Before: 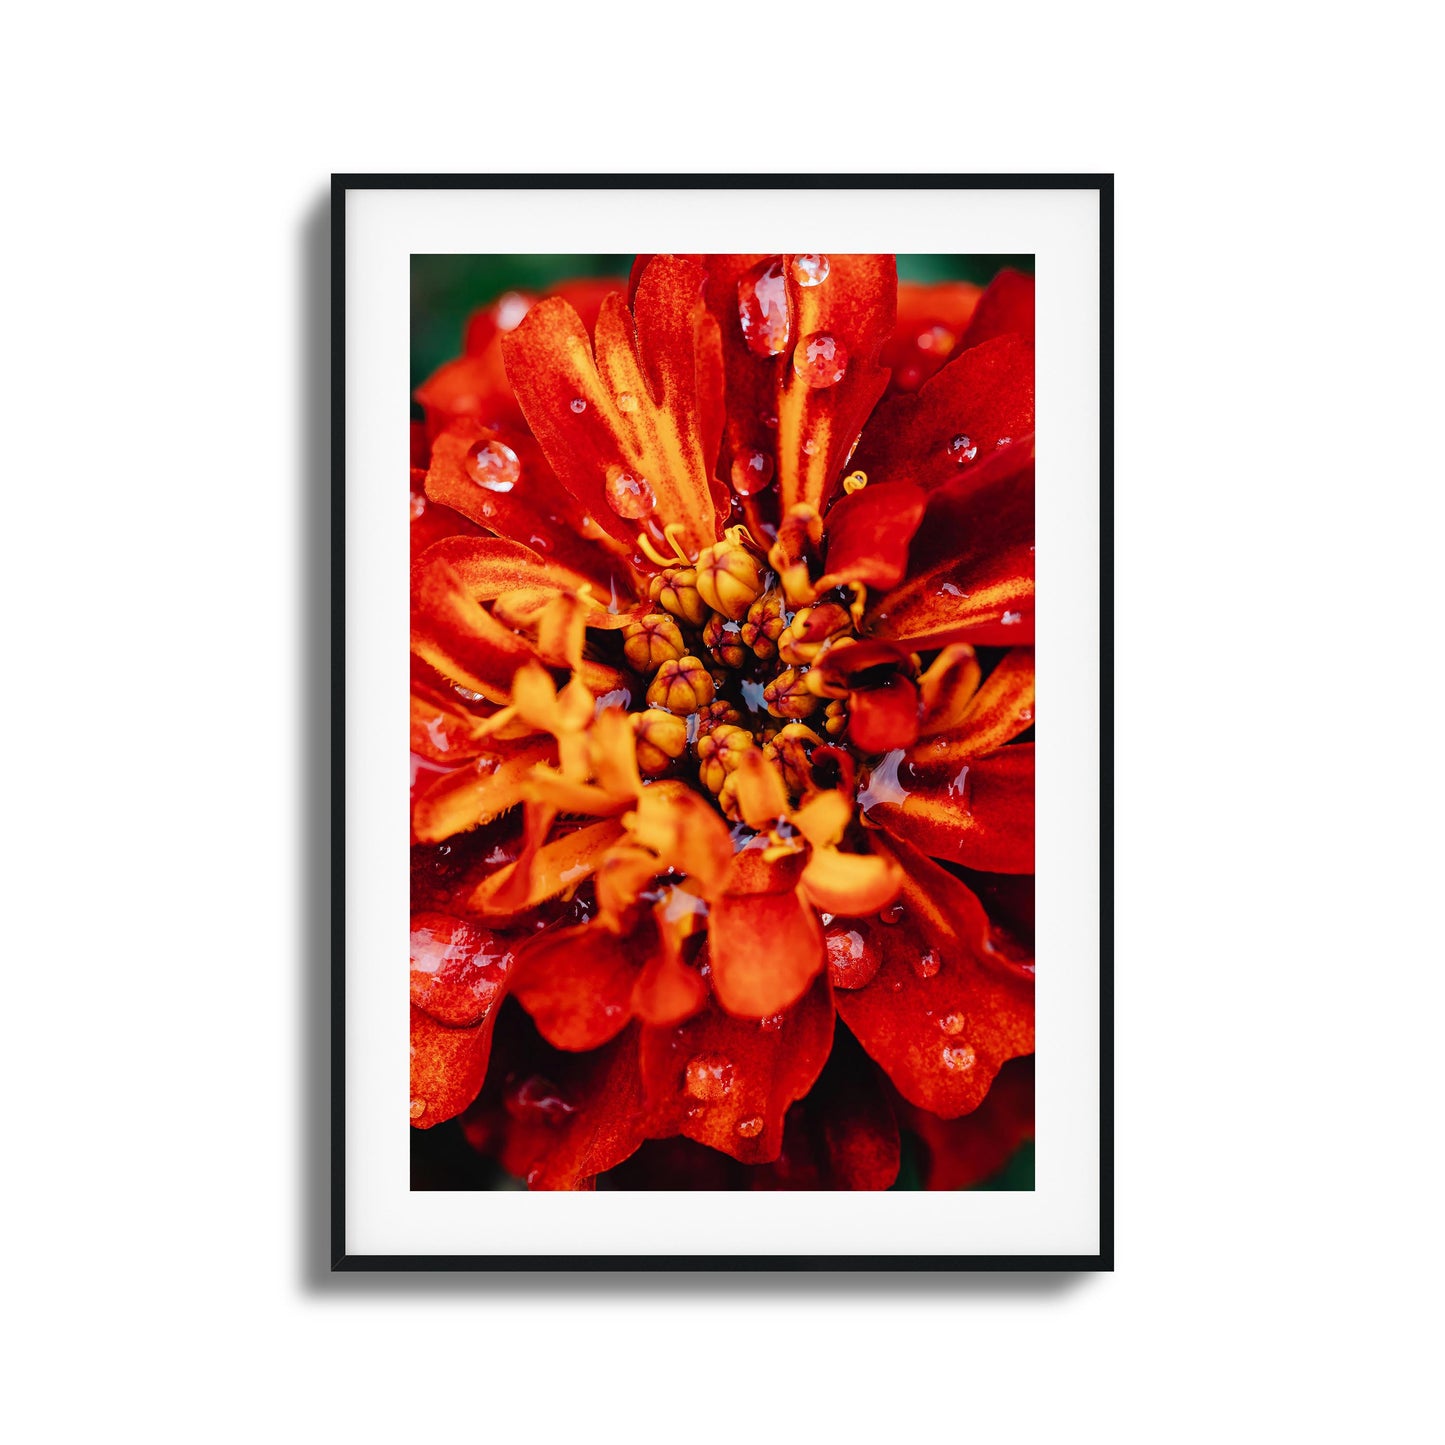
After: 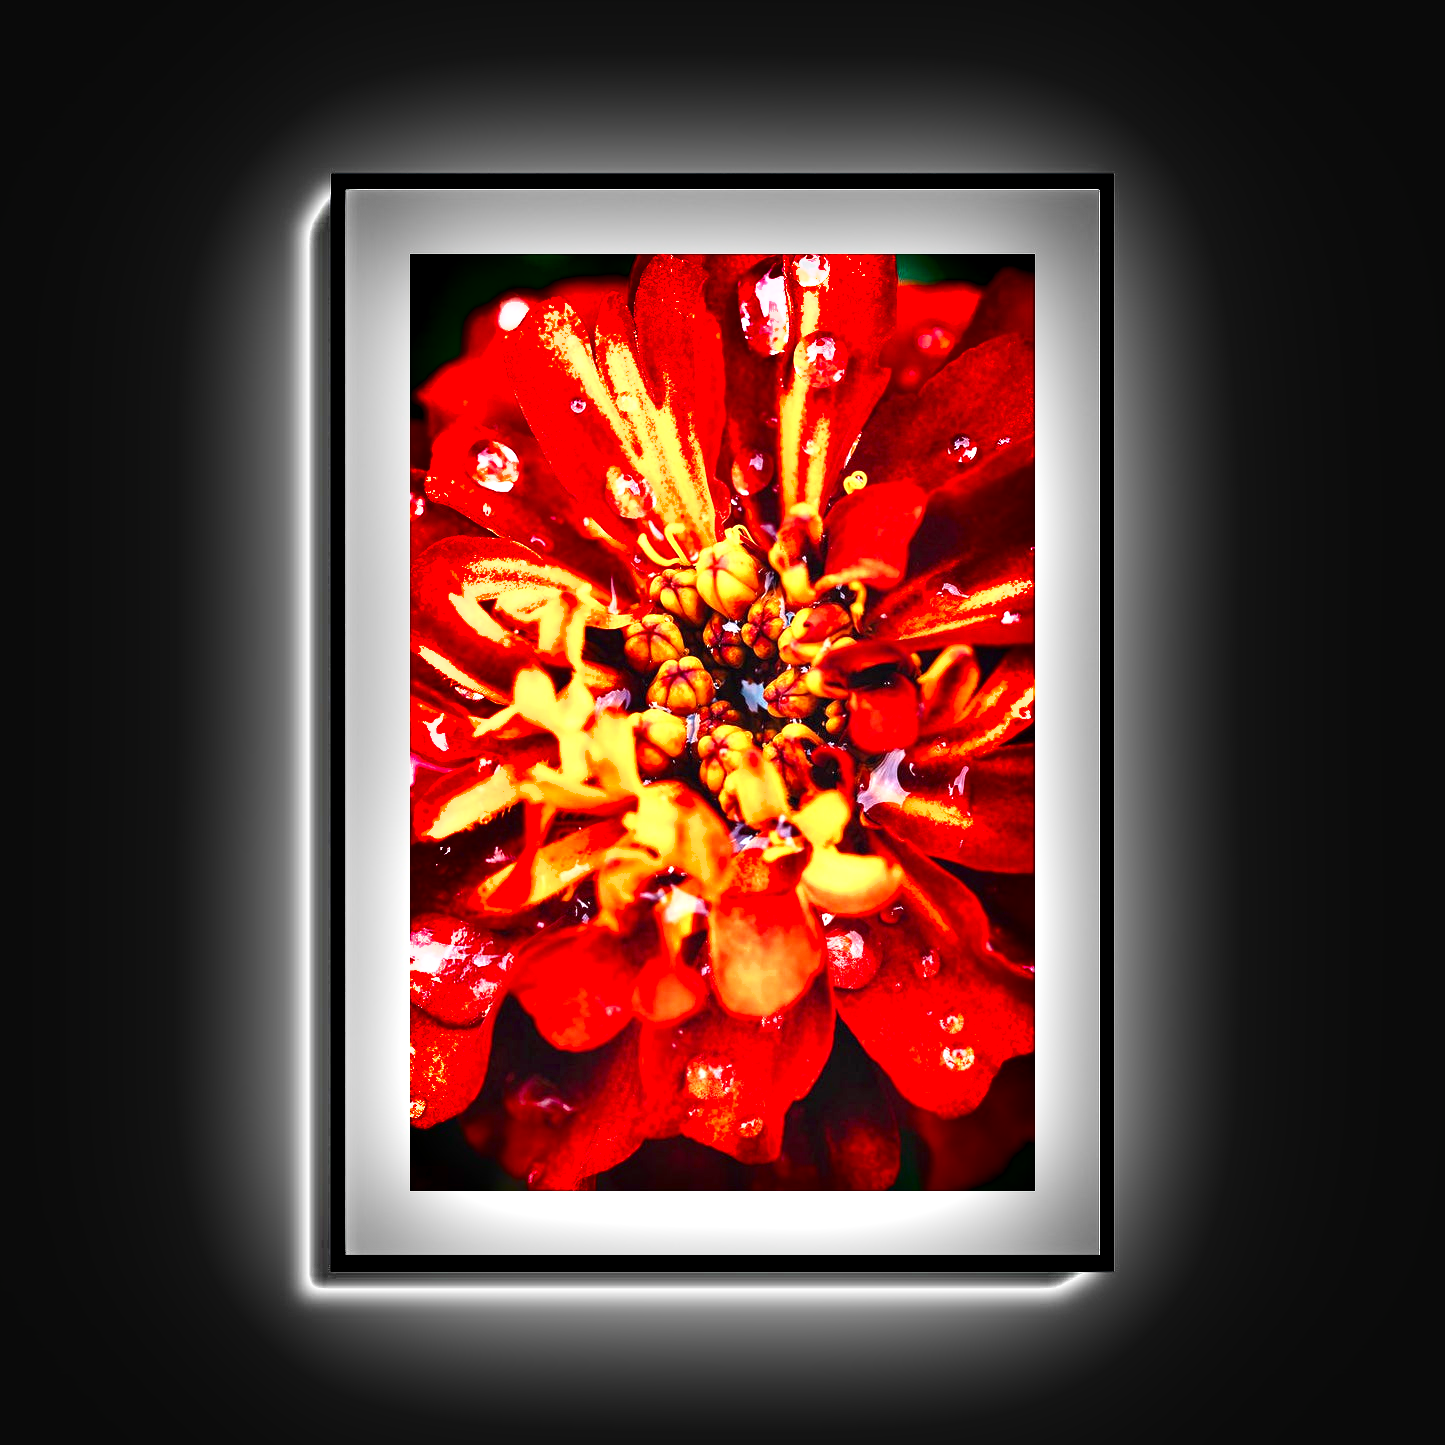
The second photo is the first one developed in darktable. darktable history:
exposure: black level correction 0.001, exposure 1.646 EV, compensate exposure bias true, compensate highlight preservation false
shadows and highlights: shadows 60, highlights -60.23, soften with gaussian
